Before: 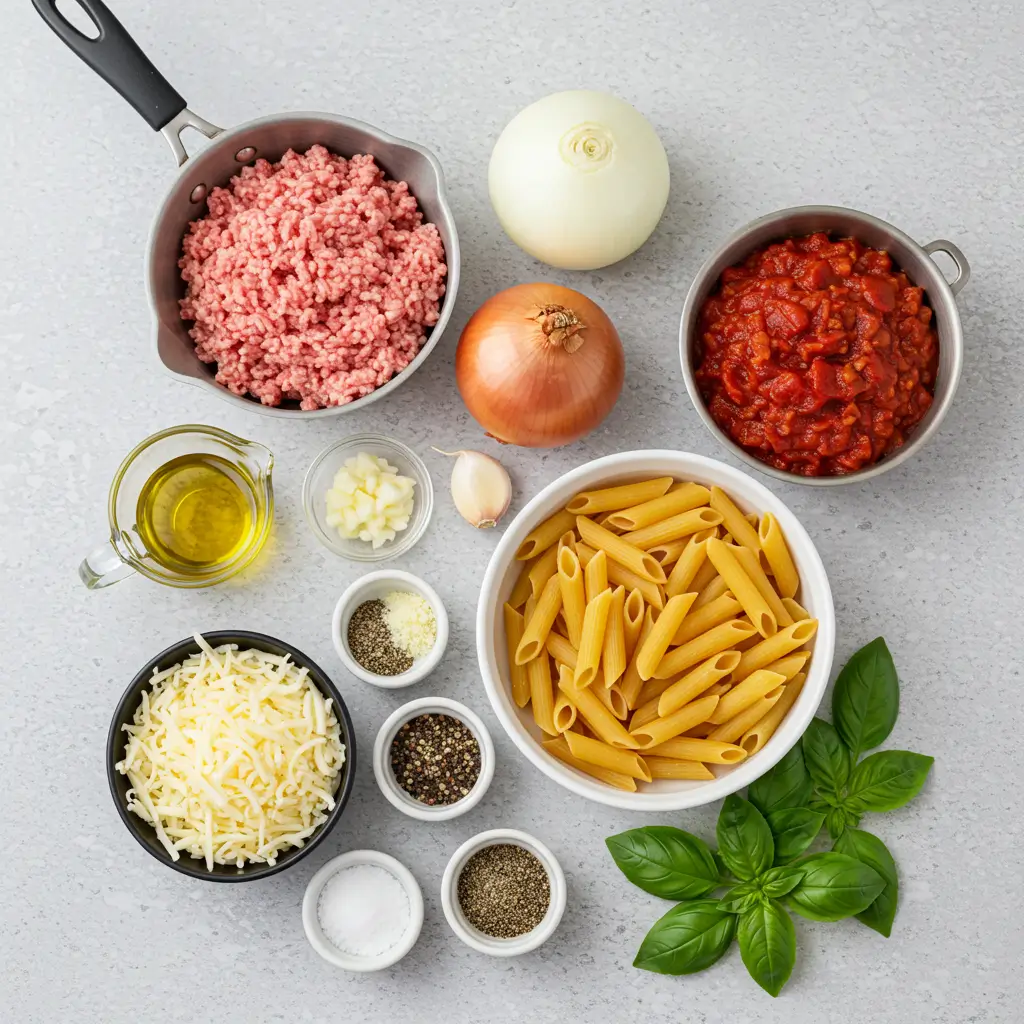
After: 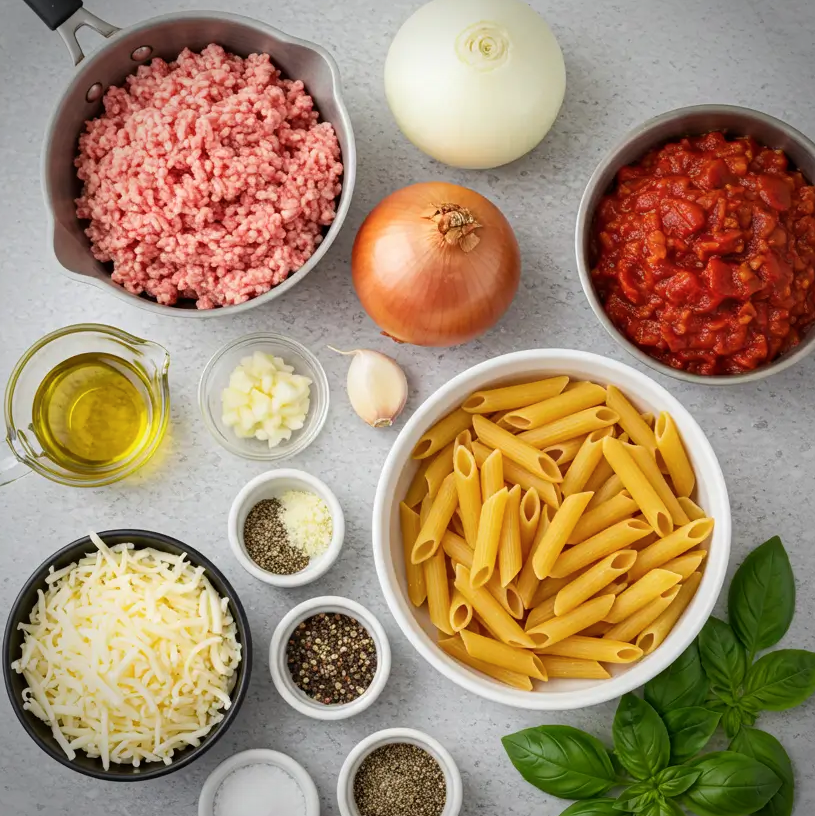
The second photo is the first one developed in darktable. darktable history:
crop and rotate: left 10.215%, top 9.874%, right 10.106%, bottom 10.386%
vignetting: brightness -0.594, saturation -0.003
color balance rgb: perceptual saturation grading › global saturation 0.285%
